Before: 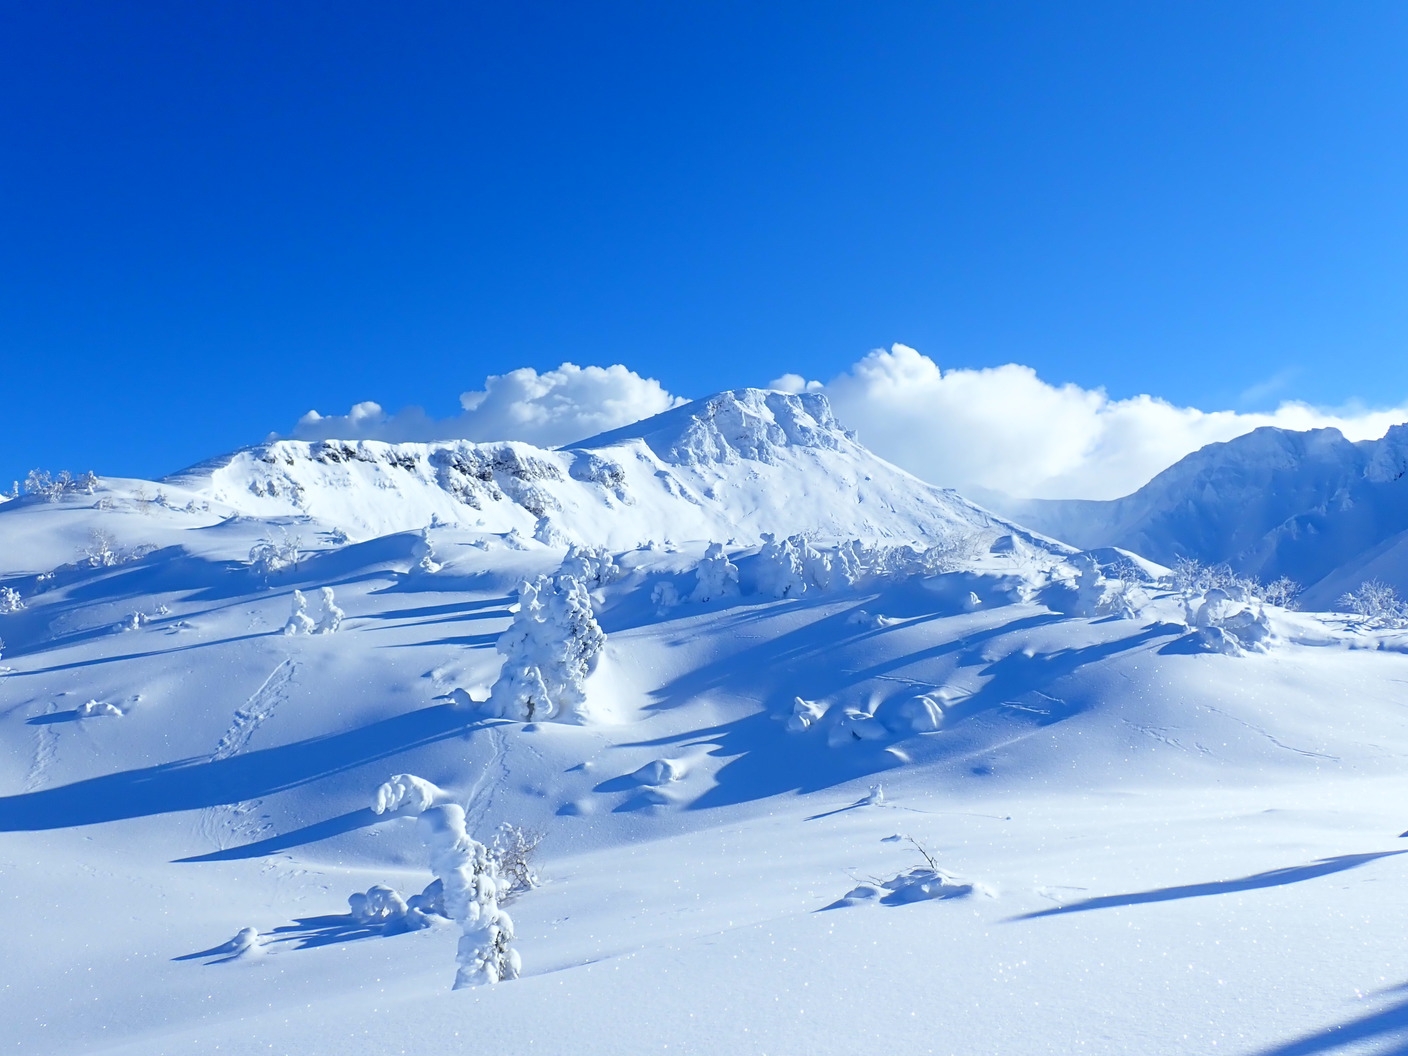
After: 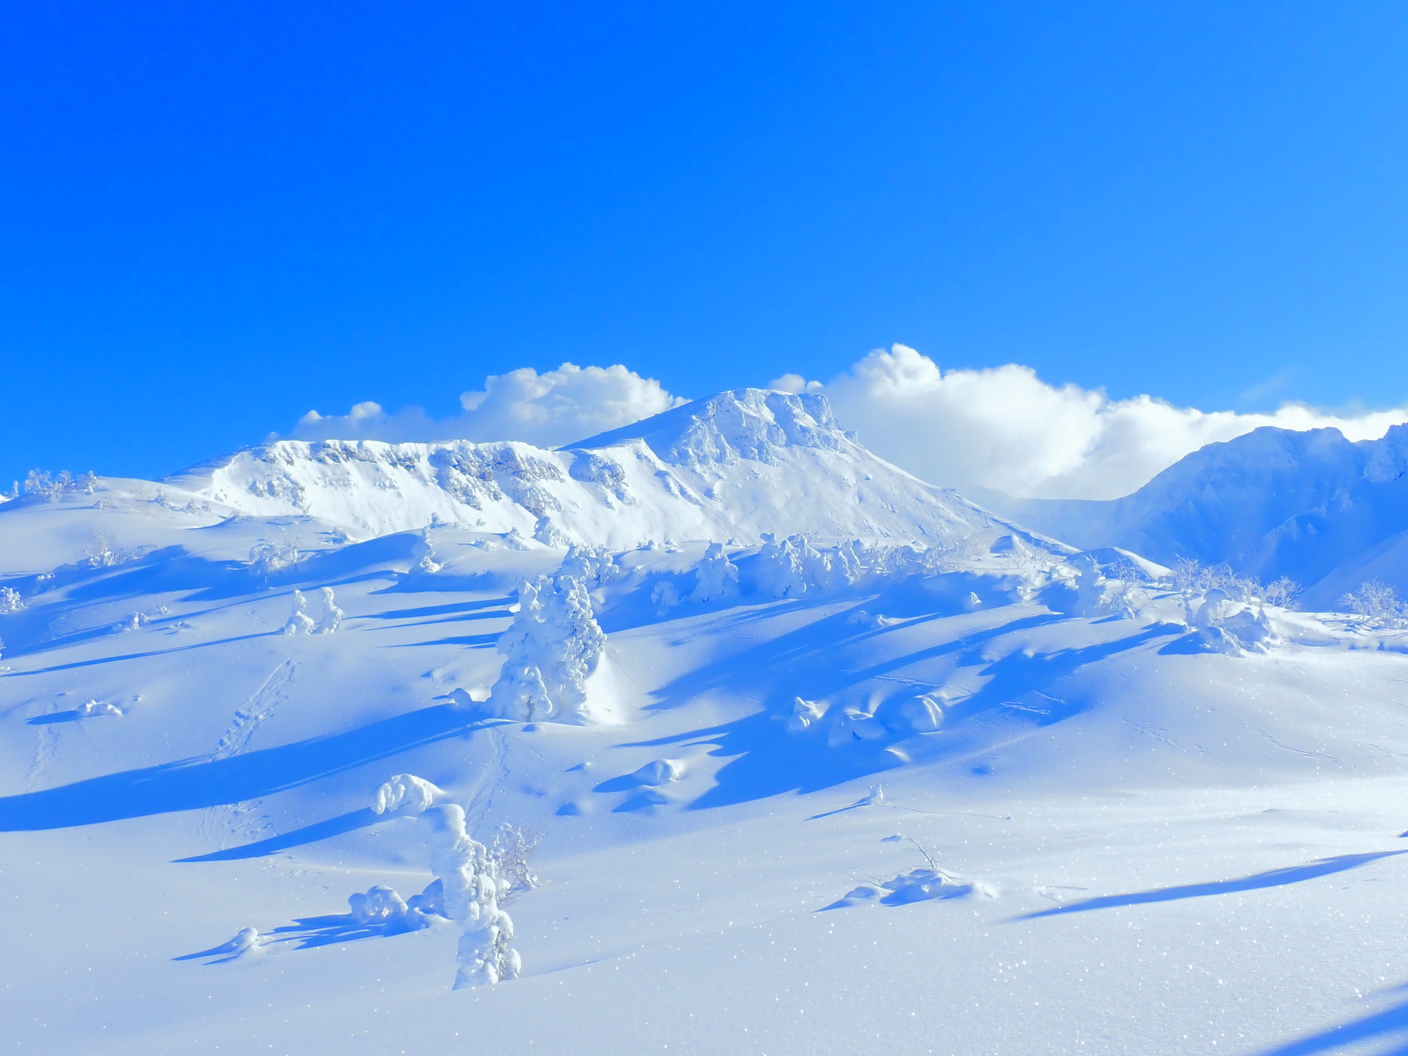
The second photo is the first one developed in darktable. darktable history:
tone curve: curves: ch0 [(0, 0) (0.003, 0.626) (0.011, 0.626) (0.025, 0.63) (0.044, 0.631) (0.069, 0.632) (0.1, 0.636) (0.136, 0.637) (0.177, 0.641) (0.224, 0.642) (0.277, 0.646) (0.335, 0.649) (0.399, 0.661) (0.468, 0.679) (0.543, 0.702) (0.623, 0.732) (0.709, 0.769) (0.801, 0.804) (0.898, 0.847) (1, 1)]
